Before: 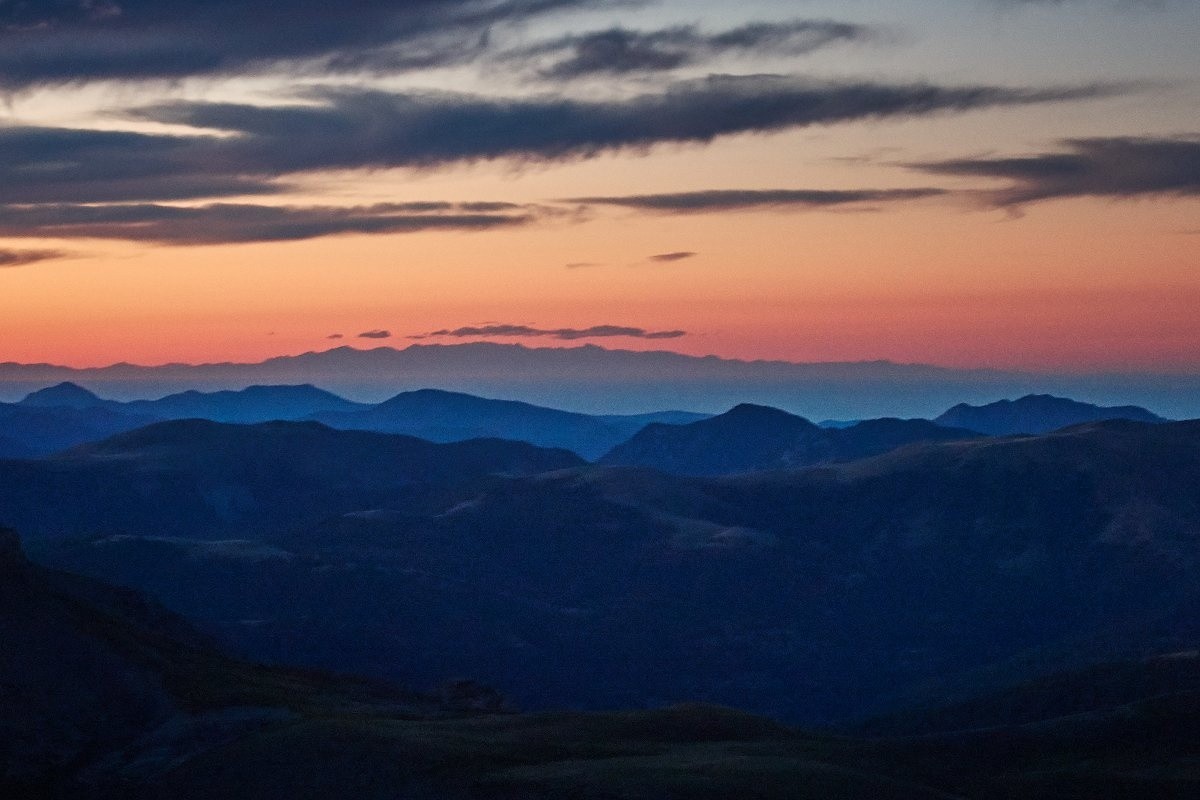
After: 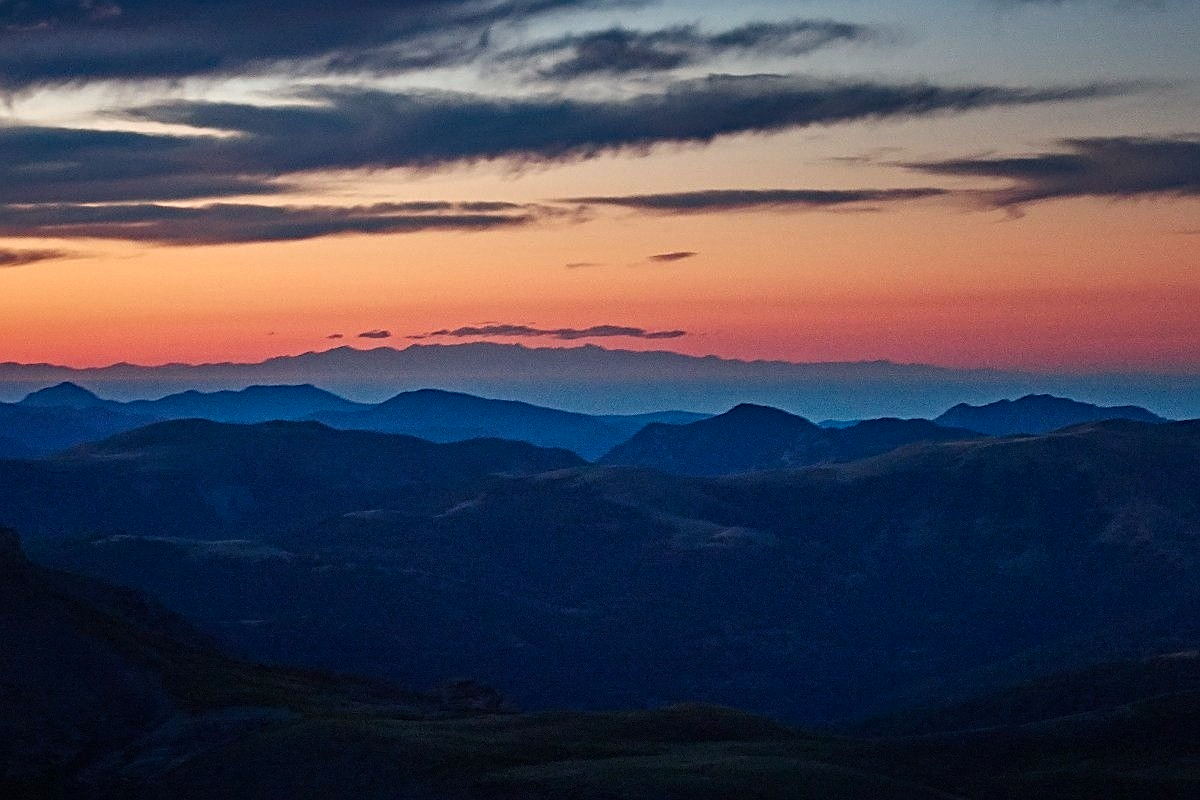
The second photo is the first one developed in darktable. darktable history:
sharpen: on, module defaults
haze removal: strength 0.293, distance 0.249, compatibility mode true, adaptive false
